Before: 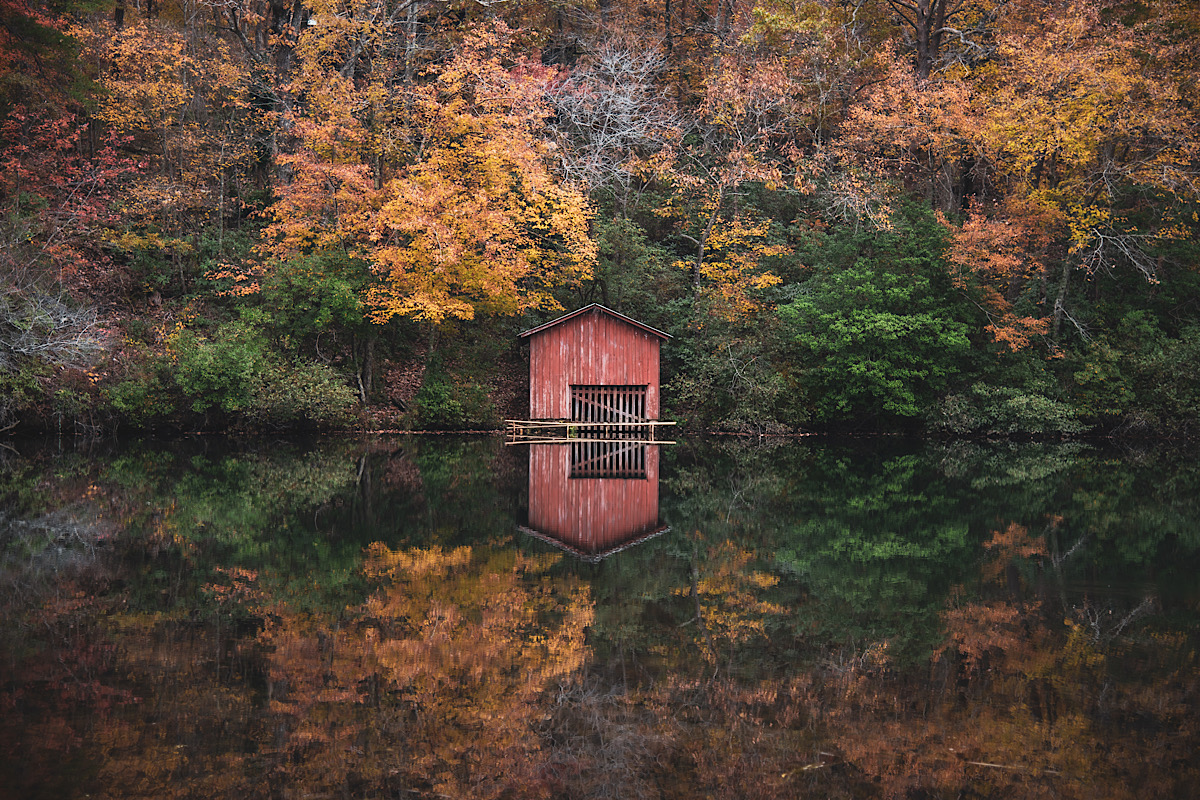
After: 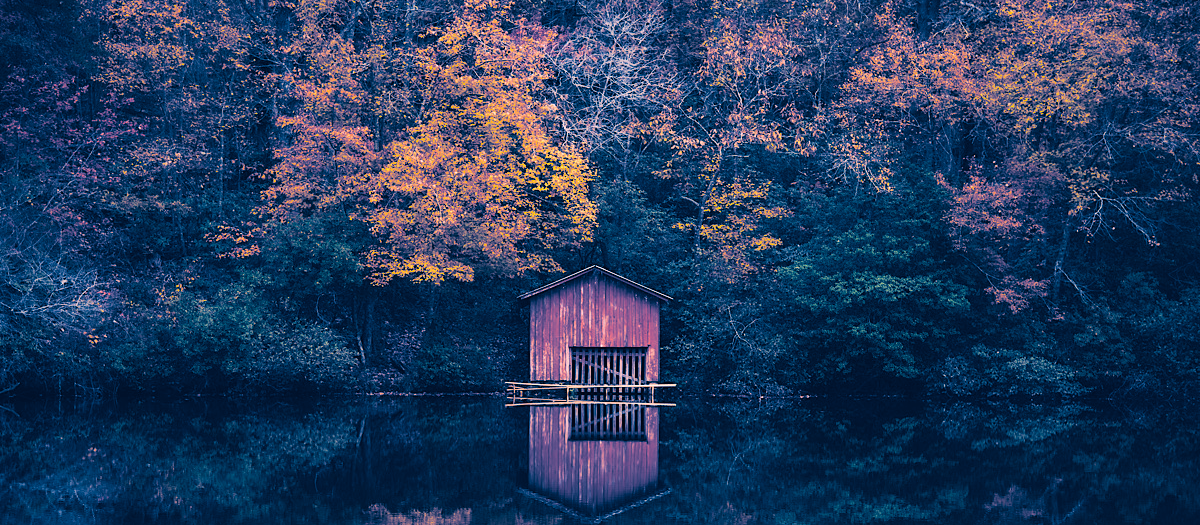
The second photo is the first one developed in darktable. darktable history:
color balance rgb: linear chroma grading › global chroma 15%, perceptual saturation grading › global saturation 30%
crop and rotate: top 4.848%, bottom 29.503%
split-toning: shadows › hue 226.8°, shadows › saturation 1, highlights › saturation 0, balance -61.41
color correction: highlights a* 14.46, highlights b* 5.85, shadows a* -5.53, shadows b* -15.24, saturation 0.85
